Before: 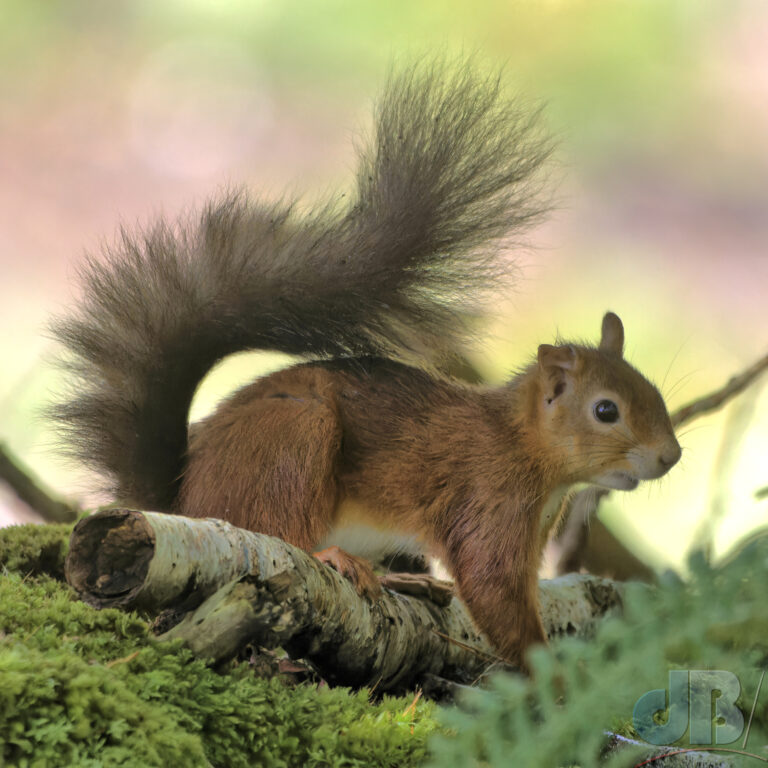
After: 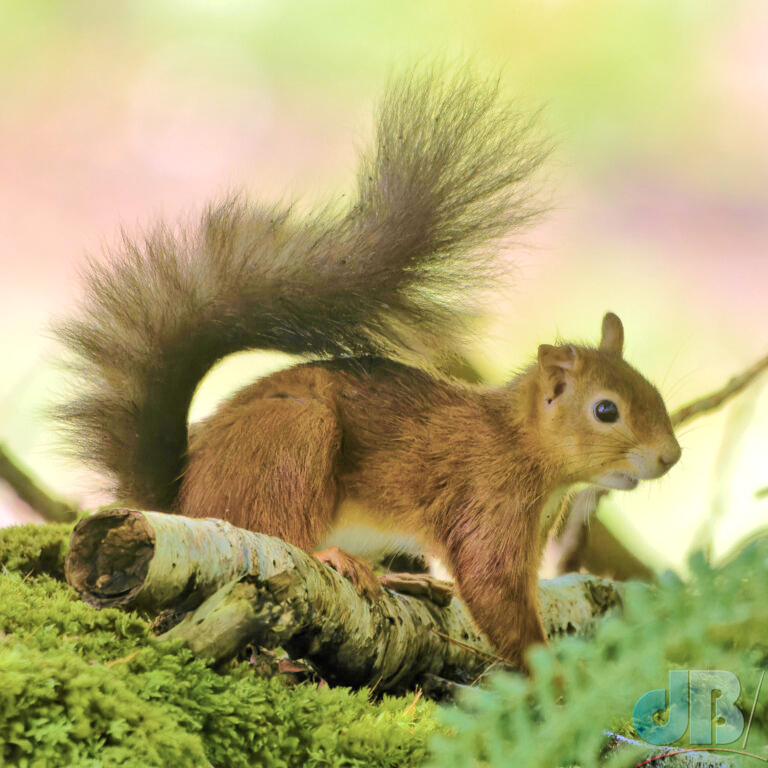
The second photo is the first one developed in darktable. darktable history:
contrast brightness saturation: contrast 0.1, brightness 0.02, saturation 0.02
base curve: curves: ch0 [(0, 0) (0.158, 0.273) (0.879, 0.895) (1, 1)], preserve colors none
velvia: strength 75%
